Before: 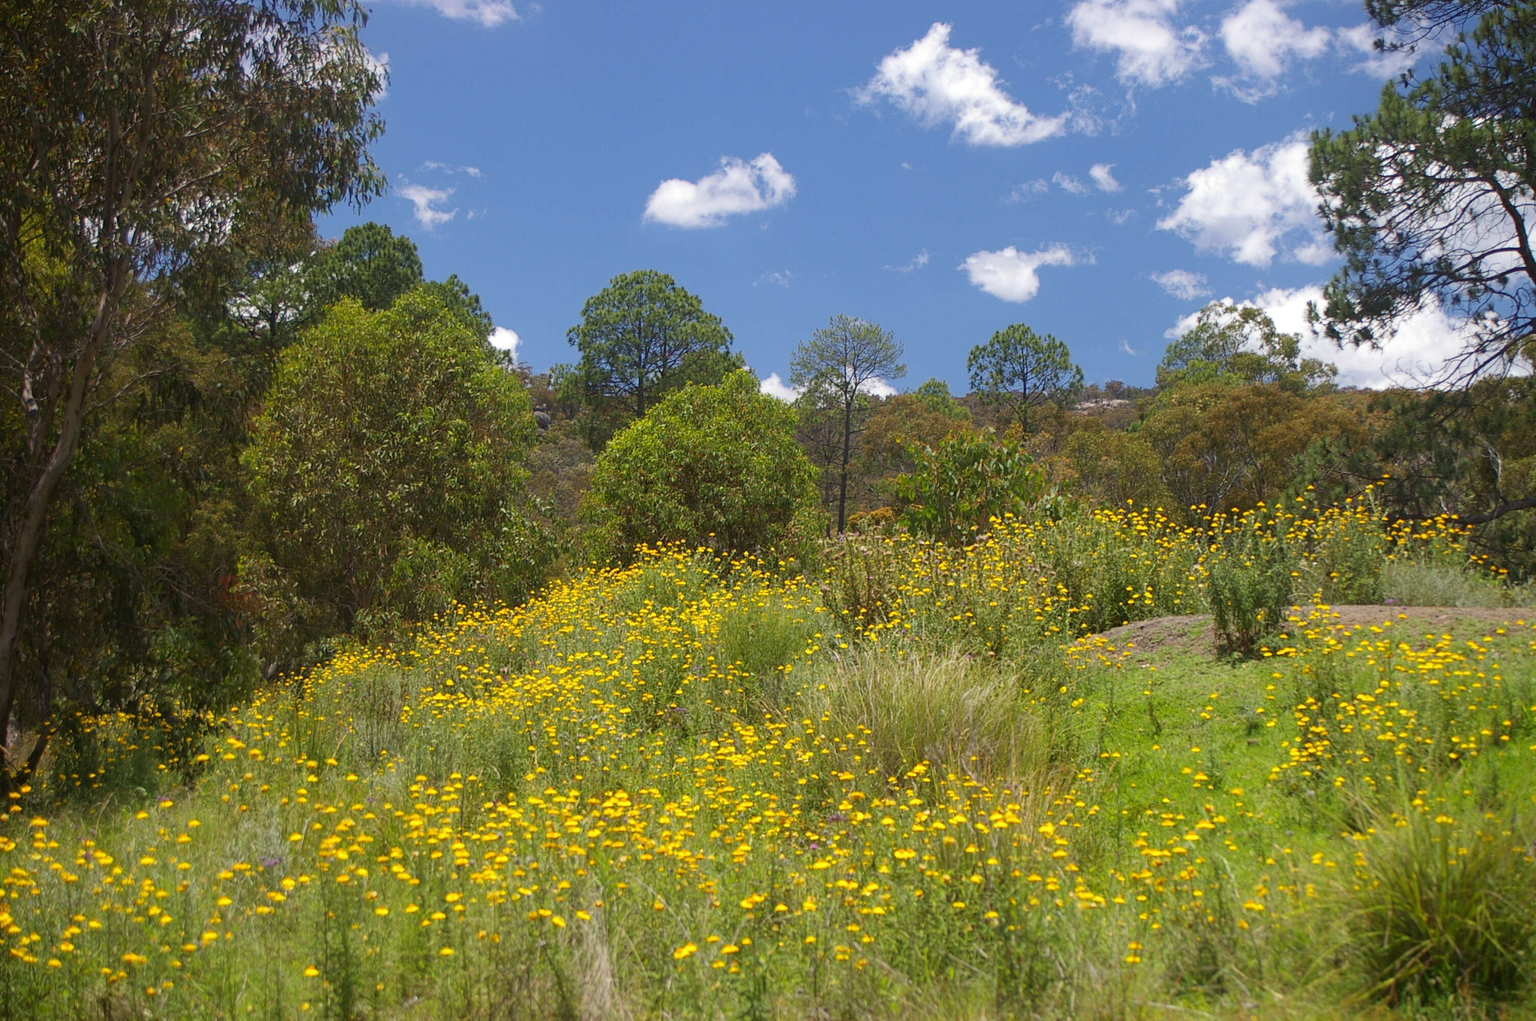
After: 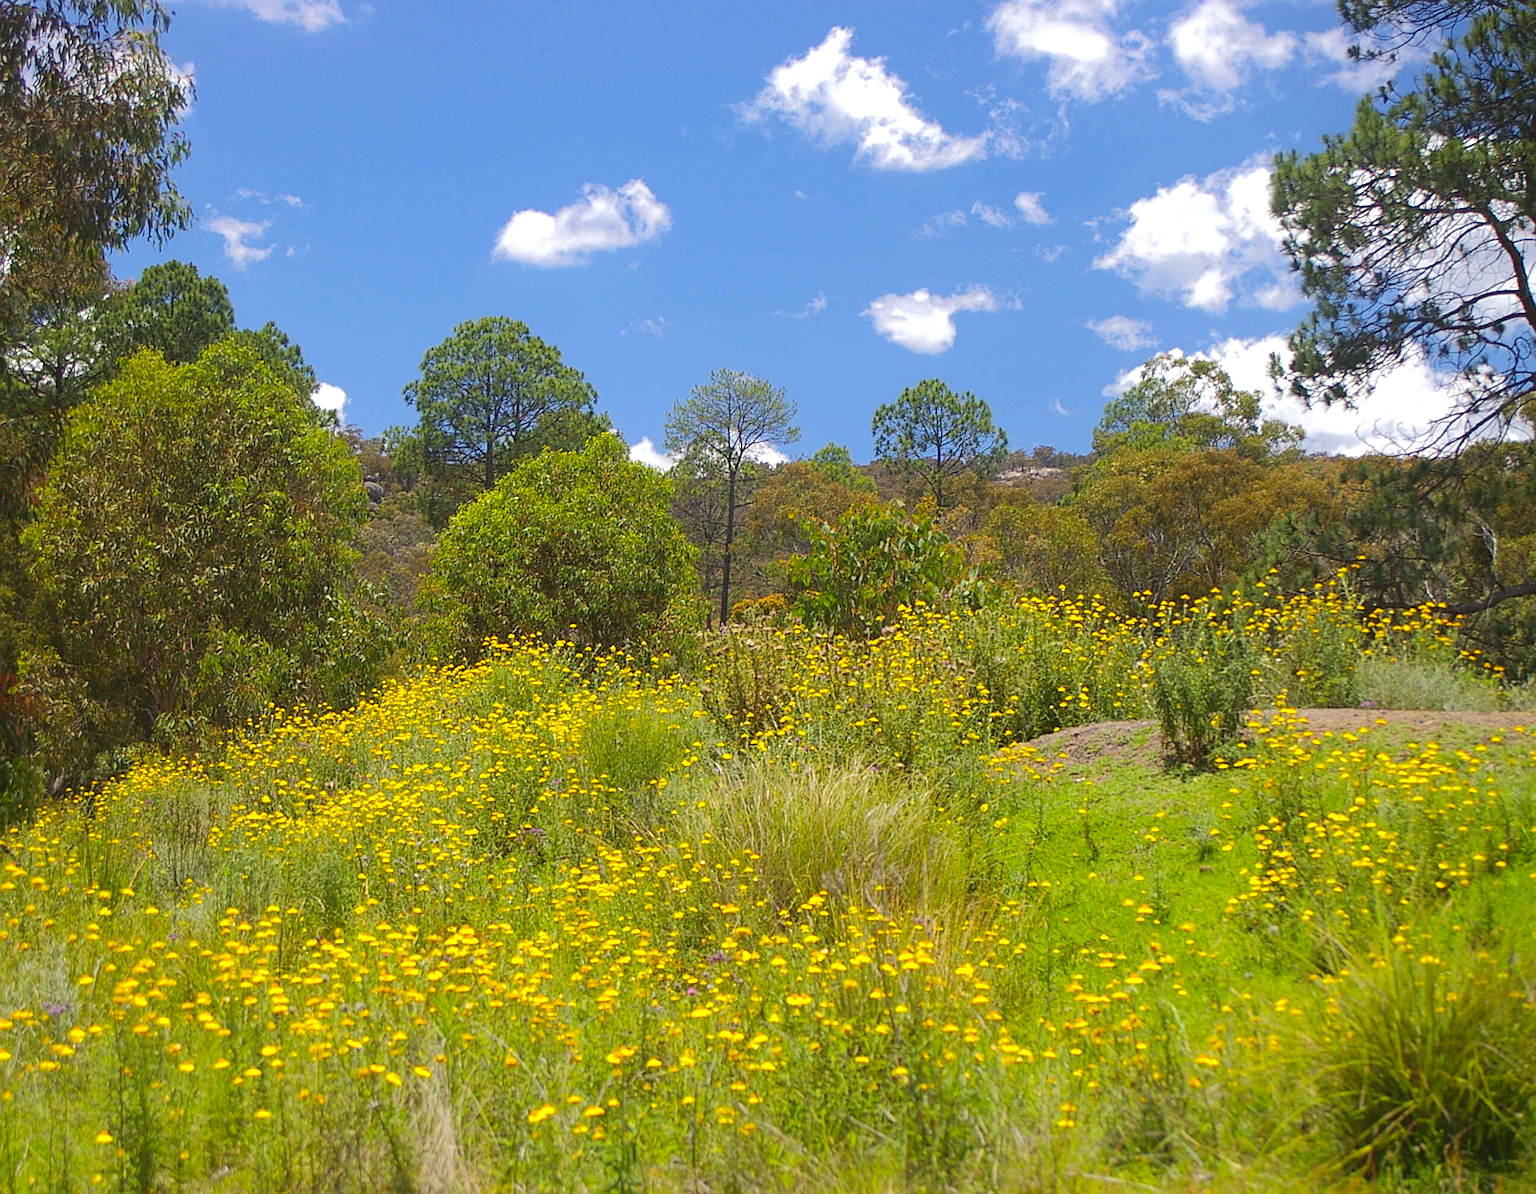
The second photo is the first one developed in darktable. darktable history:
sharpen: amount 0.497
crop and rotate: left 14.537%
tone curve: curves: ch0 [(0, 0) (0.003, 0.048) (0.011, 0.055) (0.025, 0.065) (0.044, 0.089) (0.069, 0.111) (0.1, 0.132) (0.136, 0.163) (0.177, 0.21) (0.224, 0.259) (0.277, 0.323) (0.335, 0.385) (0.399, 0.442) (0.468, 0.508) (0.543, 0.578) (0.623, 0.648) (0.709, 0.716) (0.801, 0.781) (0.898, 0.845) (1, 1)], color space Lab, independent channels, preserve colors none
color balance rgb: perceptual saturation grading › global saturation 19.628%, perceptual brilliance grading › highlights 9.421%, perceptual brilliance grading › mid-tones 5.585%, global vibrance 10.812%
